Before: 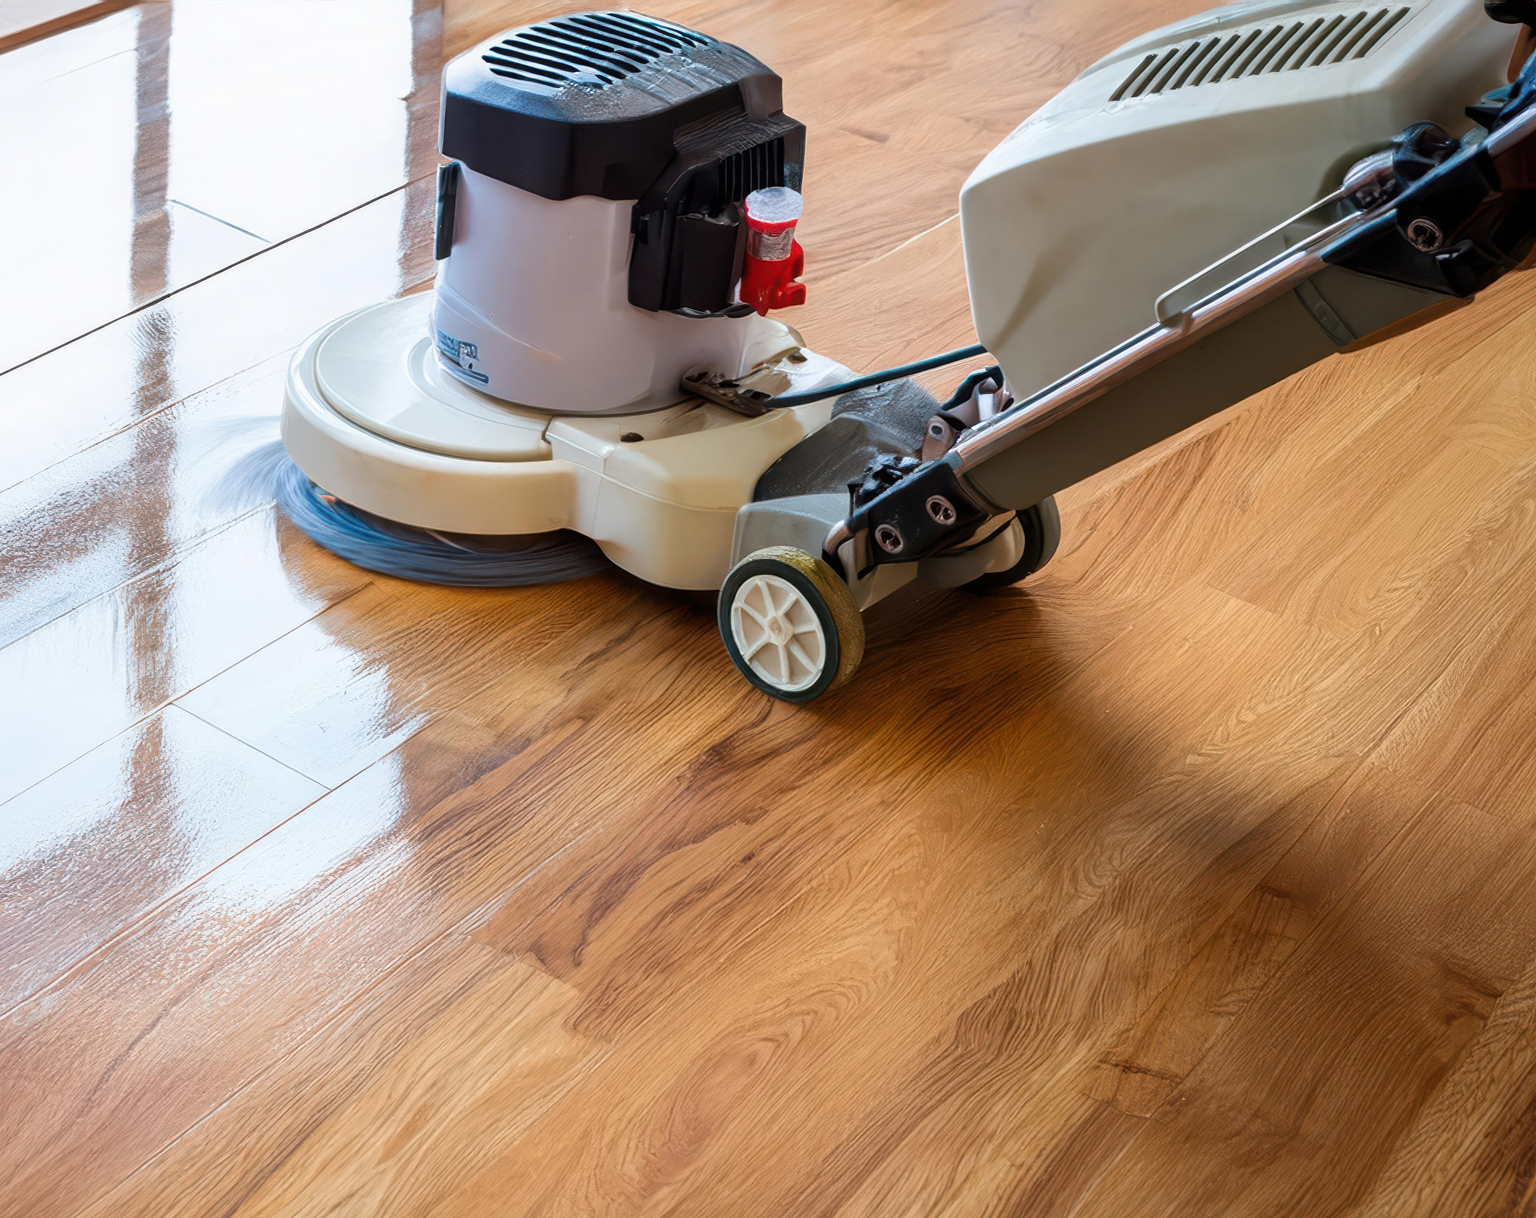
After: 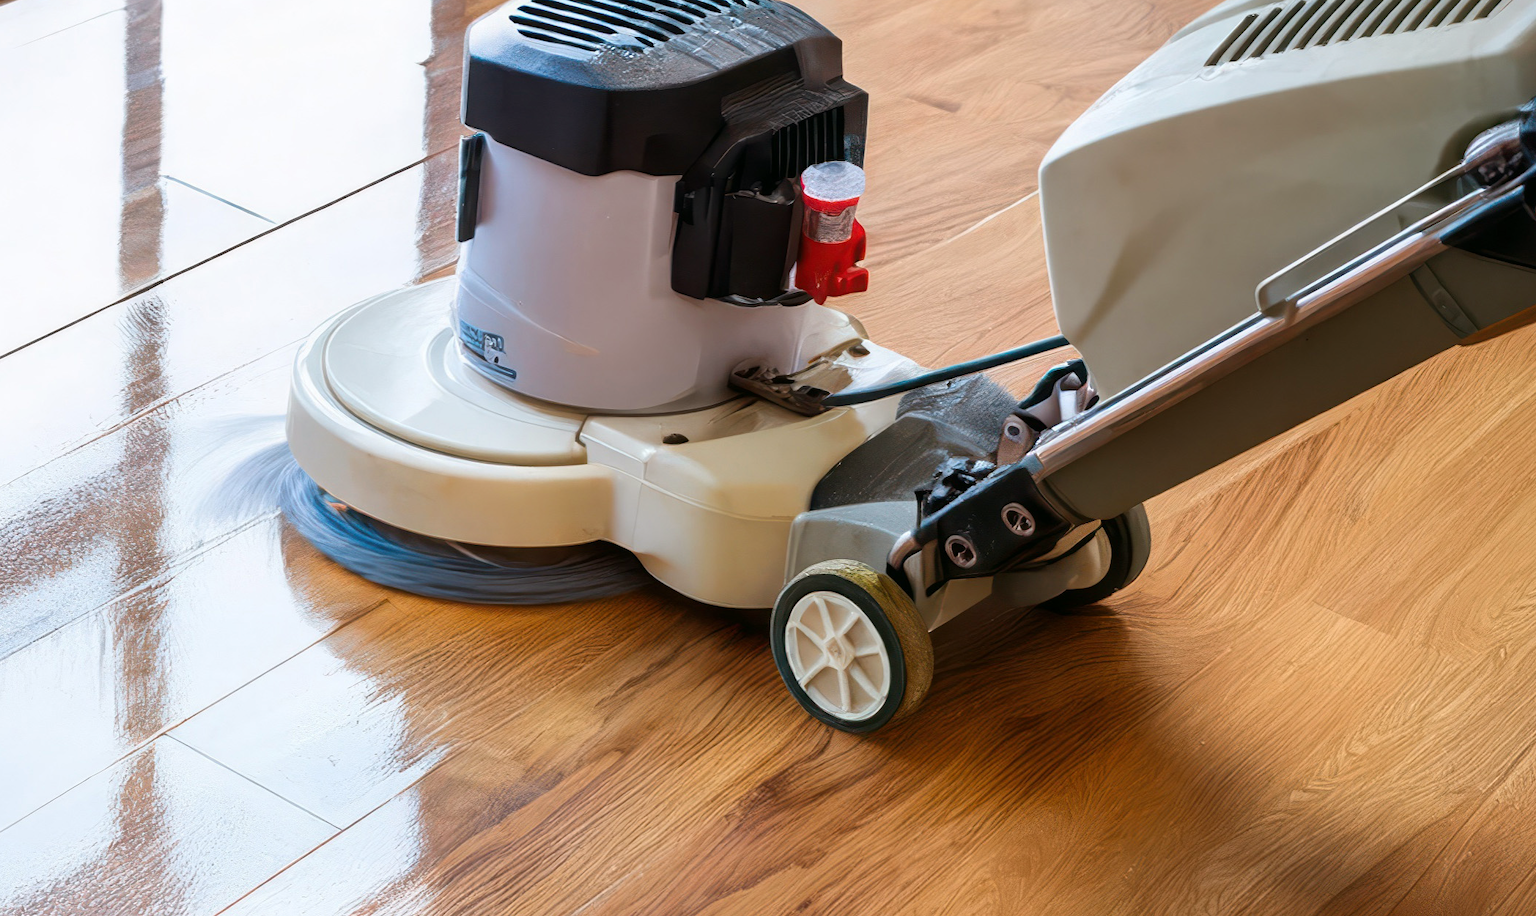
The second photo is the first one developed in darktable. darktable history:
crop: left 1.509%, top 3.452%, right 7.696%, bottom 28.452%
color balance: mode lift, gamma, gain (sRGB), lift [1, 0.99, 1.01, 0.992], gamma [1, 1.037, 0.974, 0.963]
